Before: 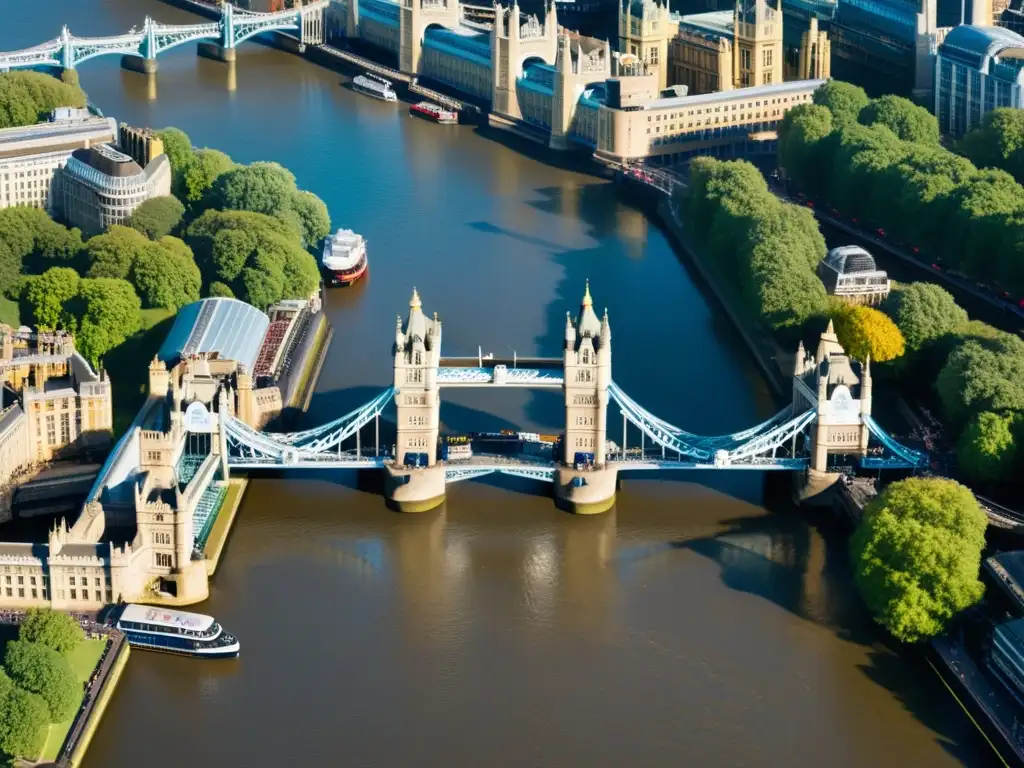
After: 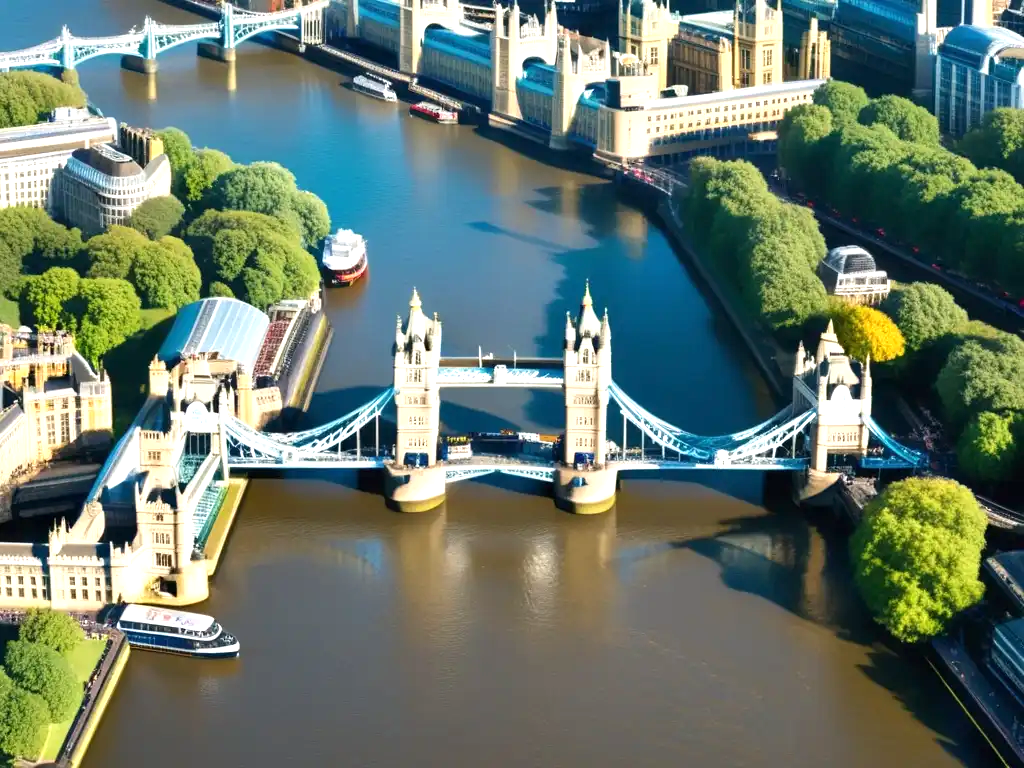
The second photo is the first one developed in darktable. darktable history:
exposure: exposure 0.652 EV, compensate highlight preservation false
